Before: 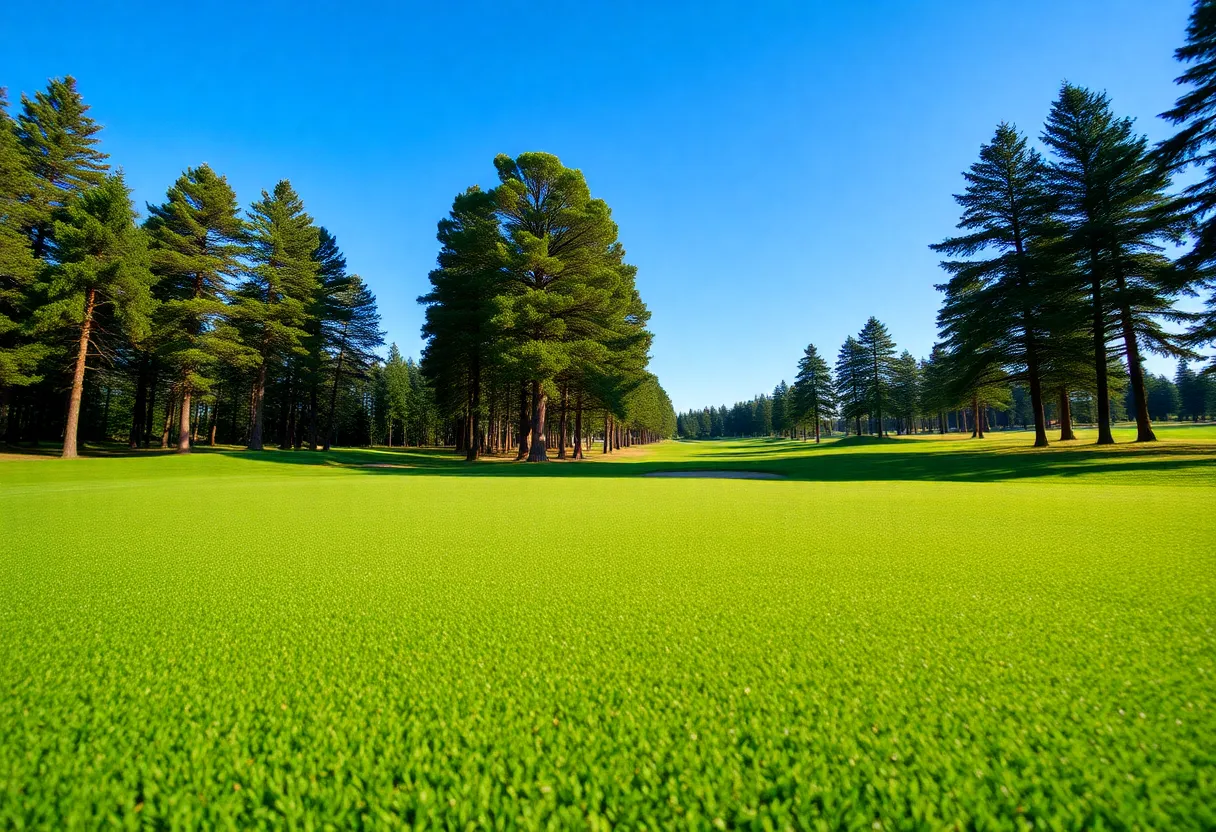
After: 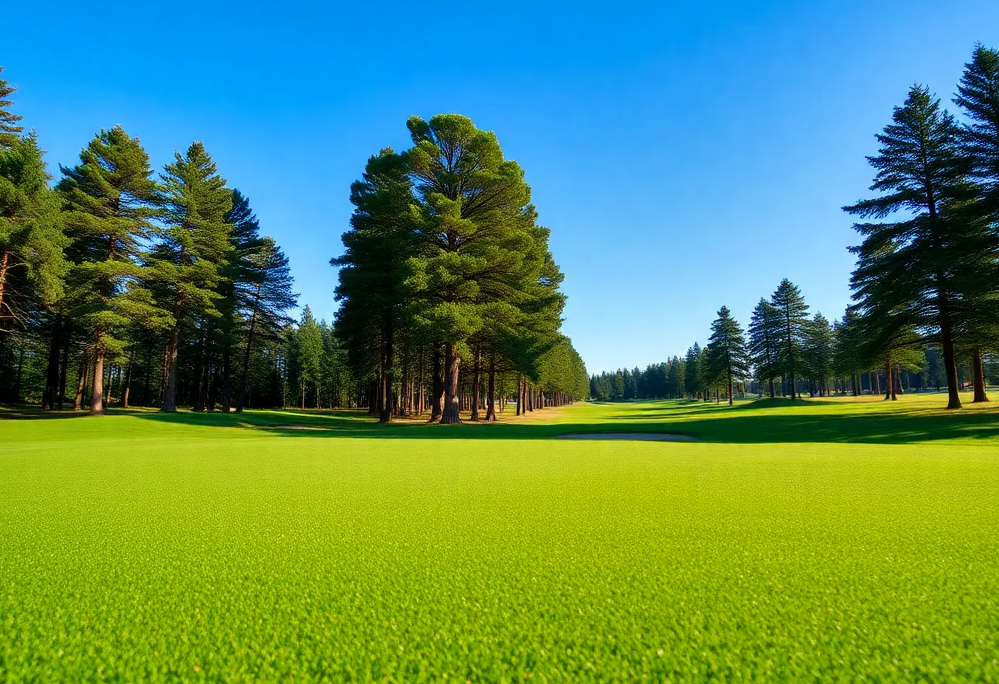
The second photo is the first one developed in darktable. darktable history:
shadows and highlights: soften with gaussian
crop and rotate: left 7.196%, top 4.574%, right 10.605%, bottom 13.178%
